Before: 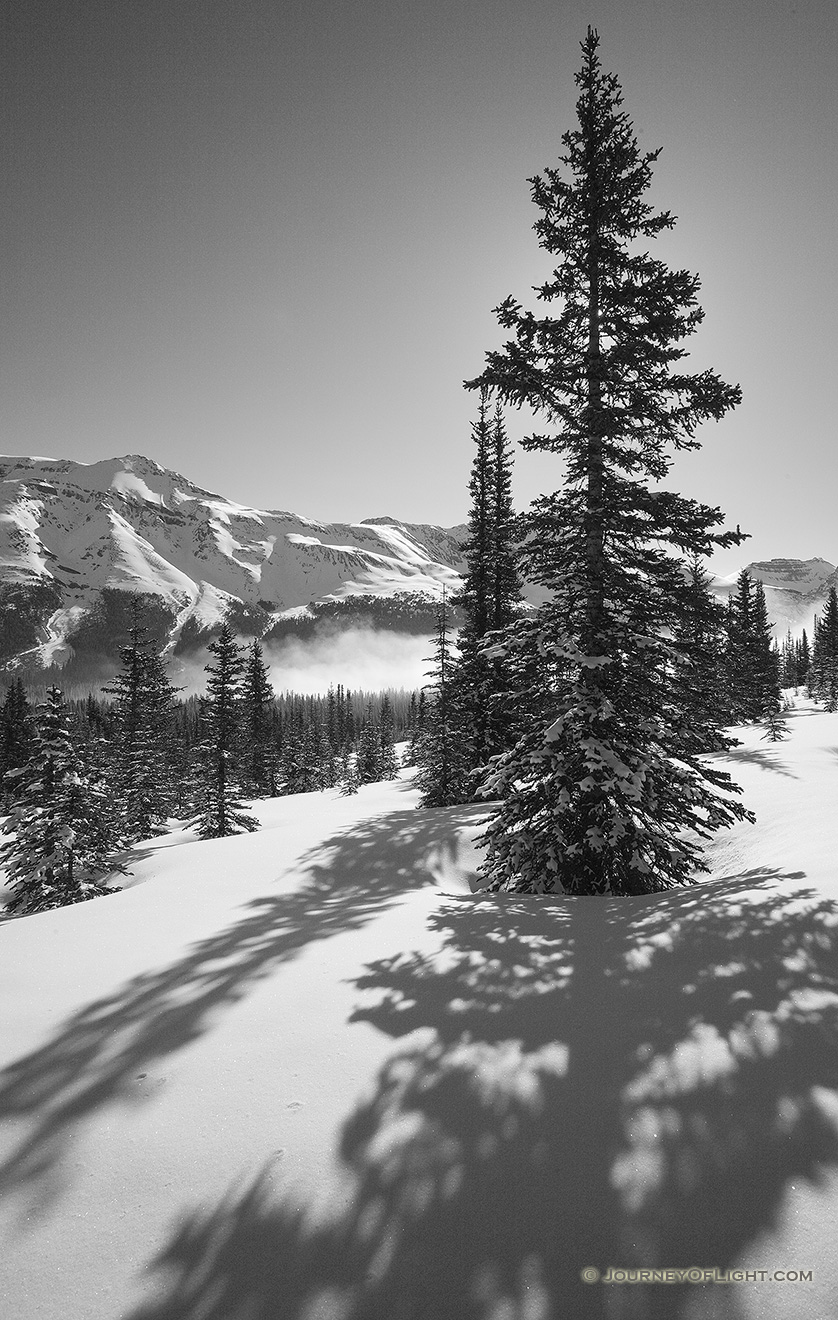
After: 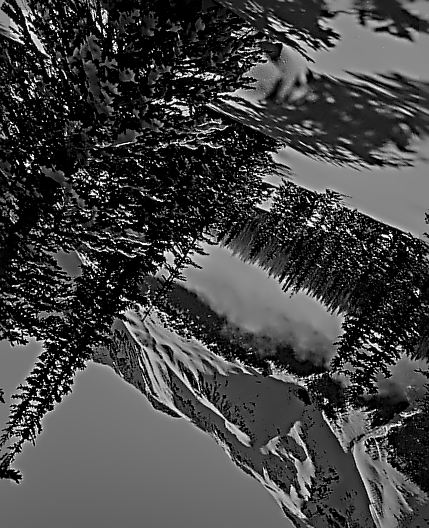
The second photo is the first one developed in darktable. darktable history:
exposure: exposure -2.386 EV, compensate highlight preservation false
sharpen: radius 3.659, amount 0.944
crop and rotate: angle 147.96°, left 9.209%, top 15.652%, right 4.493%, bottom 16.962%
local contrast: on, module defaults
contrast equalizer: octaves 7, y [[0.5, 0.542, 0.583, 0.625, 0.667, 0.708], [0.5 ×6], [0.5 ×6], [0, 0.033, 0.067, 0.1, 0.133, 0.167], [0, 0.05, 0.1, 0.15, 0.2, 0.25]]
tone equalizer: -8 EV -0.745 EV, -7 EV -0.674 EV, -6 EV -0.625 EV, -5 EV -0.373 EV, -3 EV 0.373 EV, -2 EV 0.6 EV, -1 EV 0.699 EV, +0 EV 0.777 EV
contrast brightness saturation: saturation 0.176
